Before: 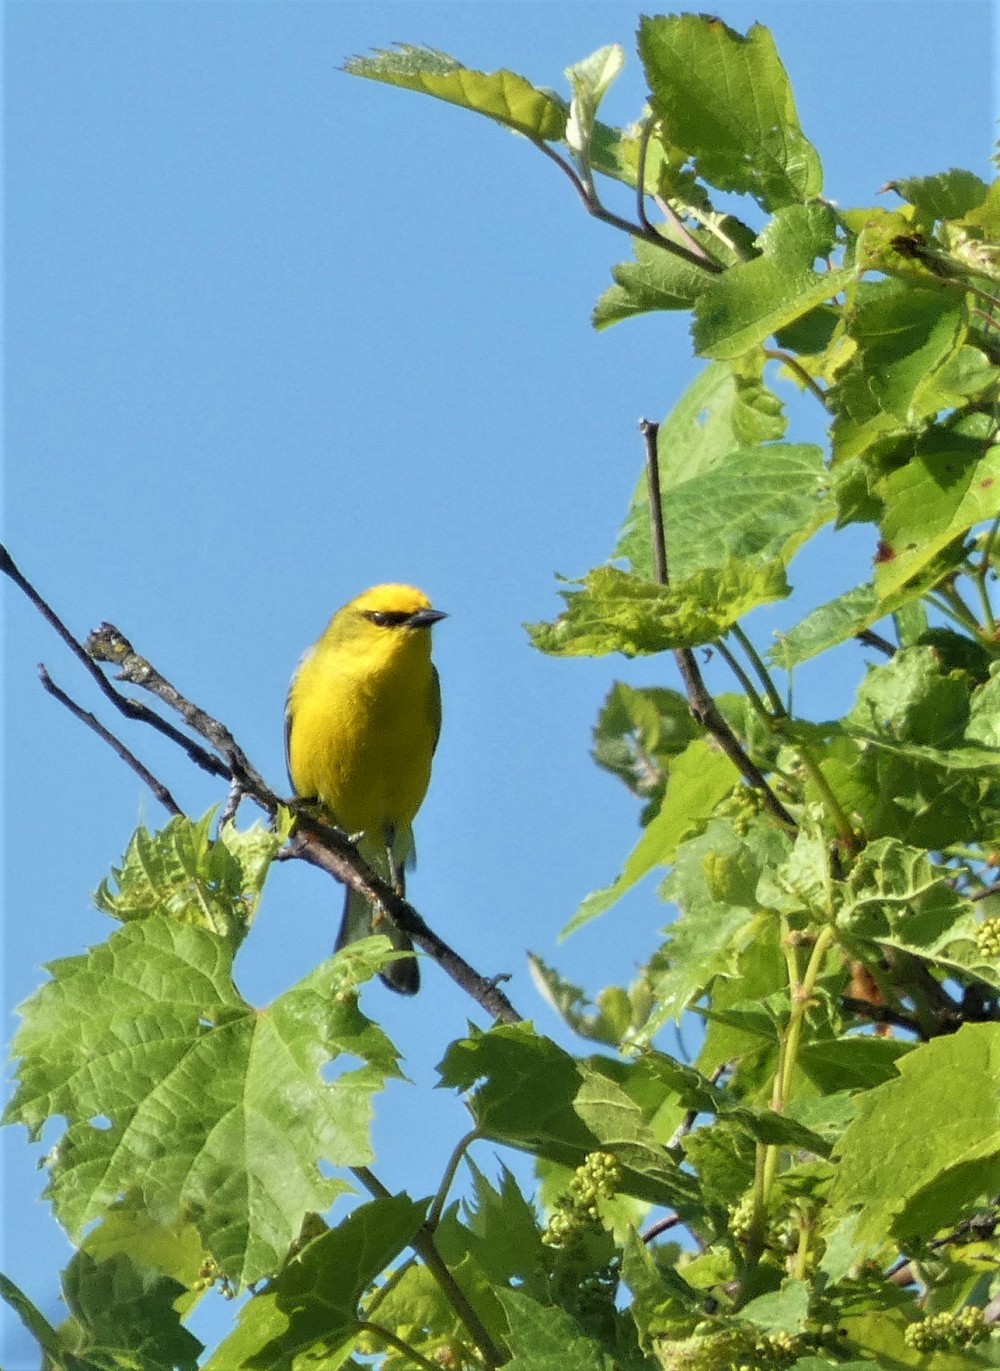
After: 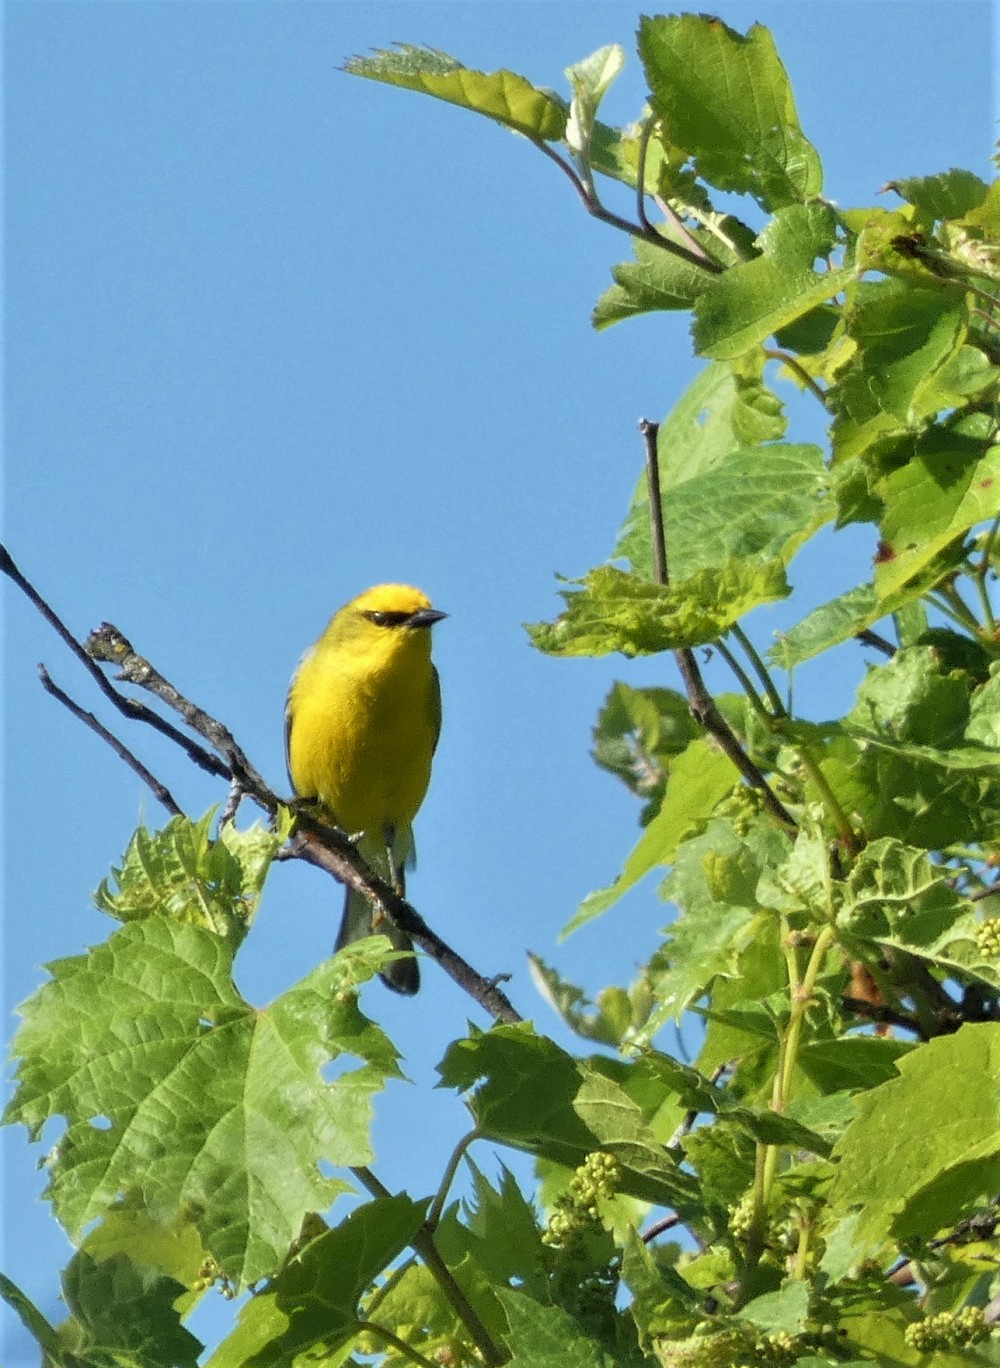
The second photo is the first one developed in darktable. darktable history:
crop: top 0.05%, bottom 0.098%
shadows and highlights: shadows 37.27, highlights -28.18, soften with gaussian
